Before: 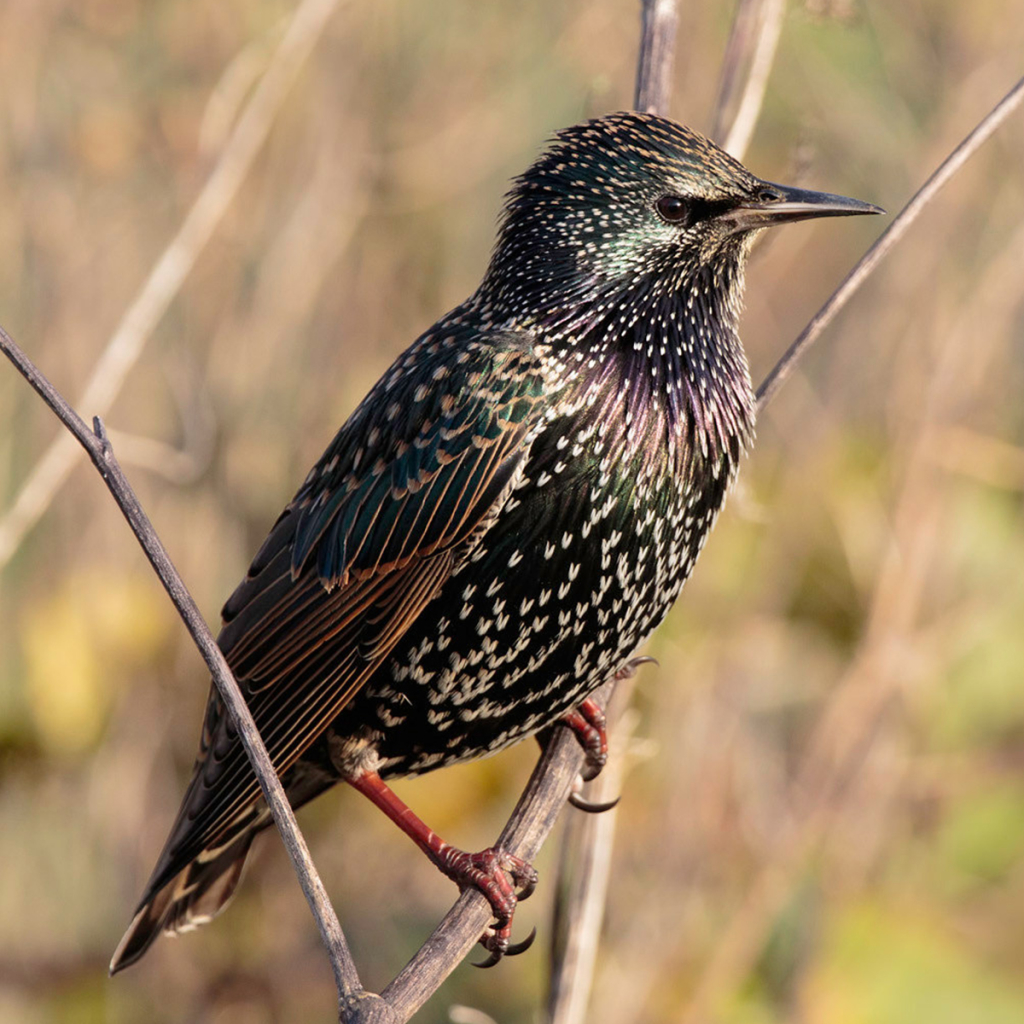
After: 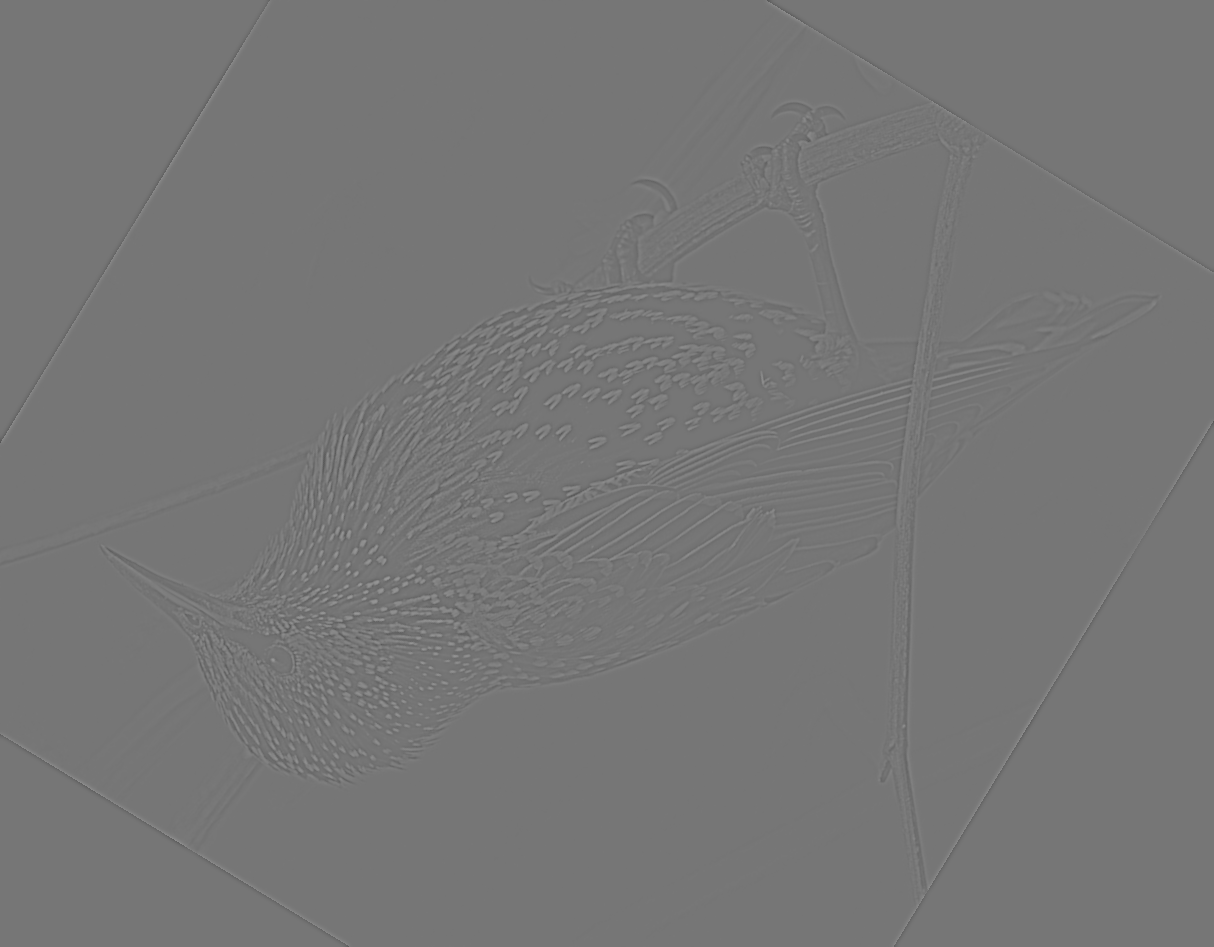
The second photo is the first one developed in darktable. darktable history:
crop and rotate: angle 148.68°, left 9.111%, top 15.603%, right 4.588%, bottom 17.041%
color balance rgb: contrast -30%
highpass: sharpness 5.84%, contrast boost 8.44%
